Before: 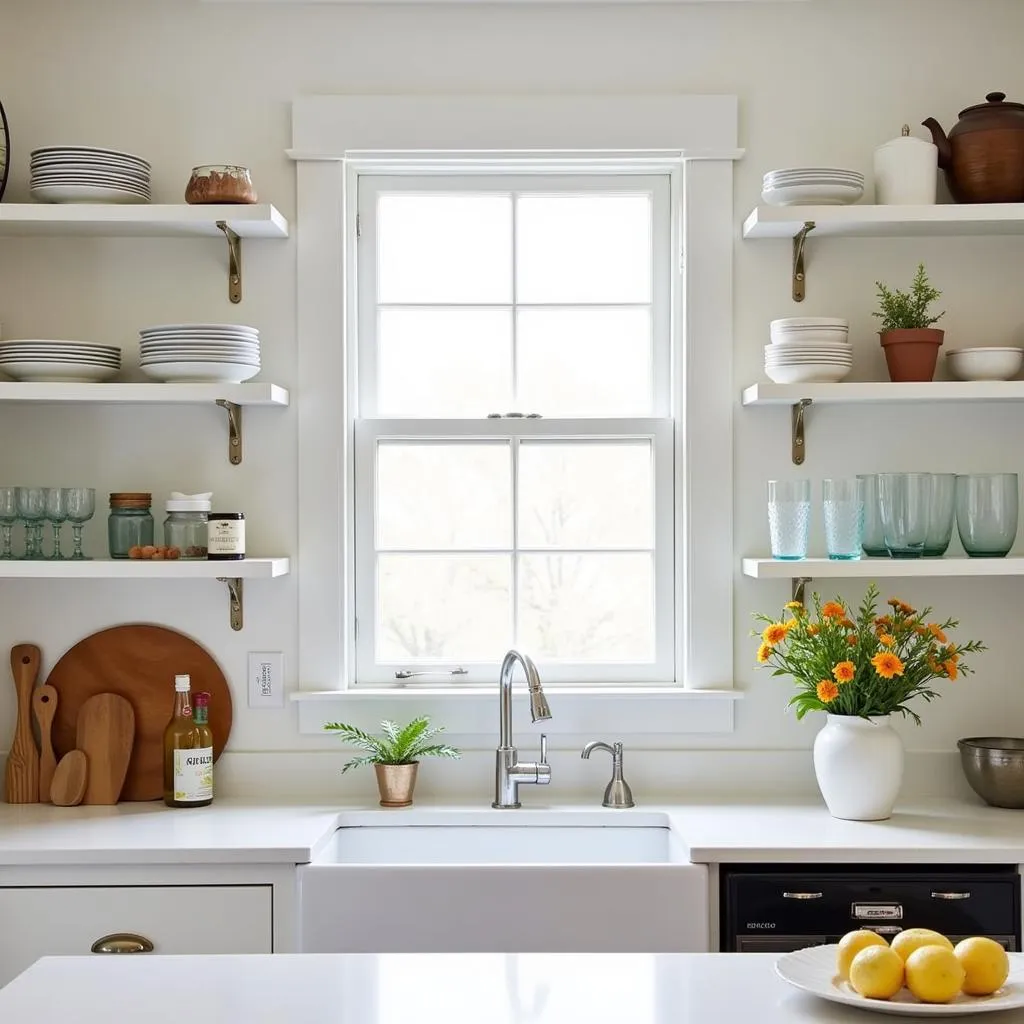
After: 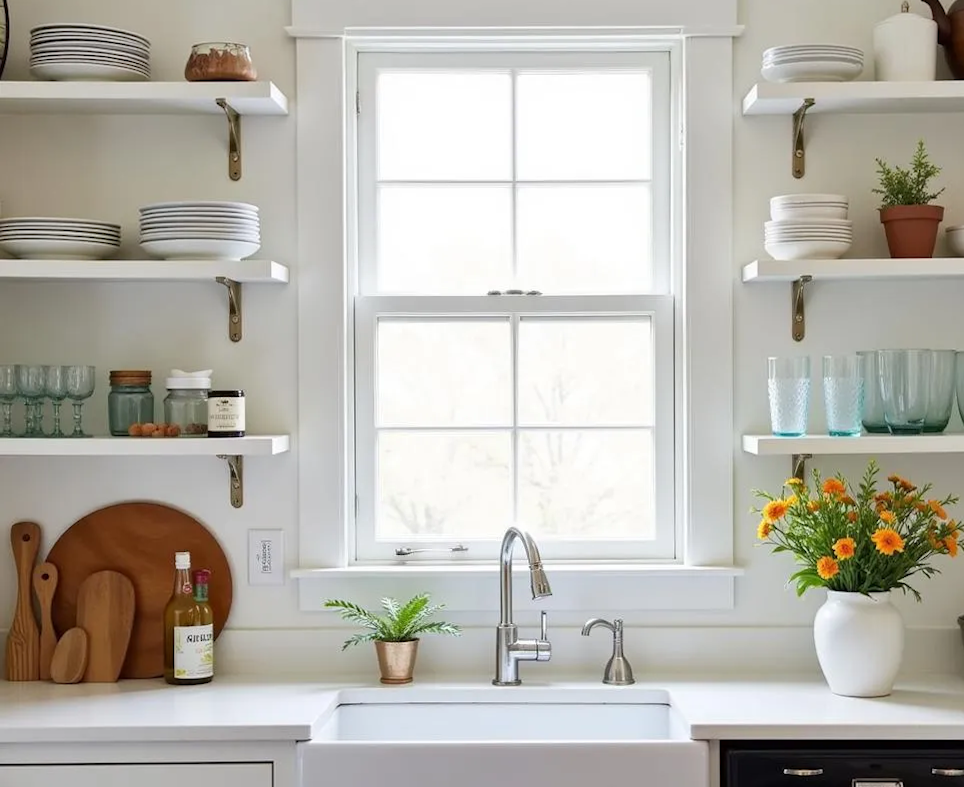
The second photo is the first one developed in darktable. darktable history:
crop and rotate: angle 0.075°, top 11.994%, right 5.655%, bottom 10.992%
